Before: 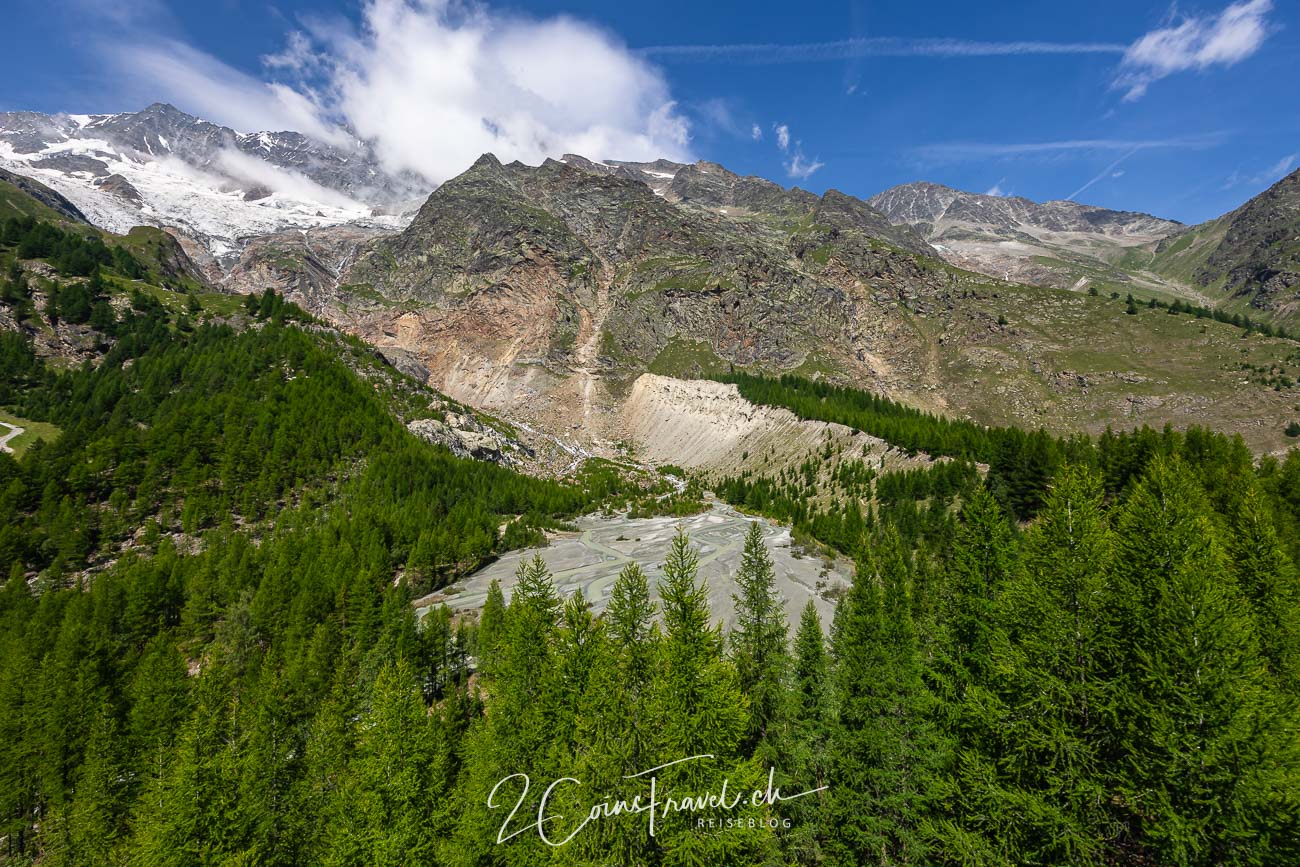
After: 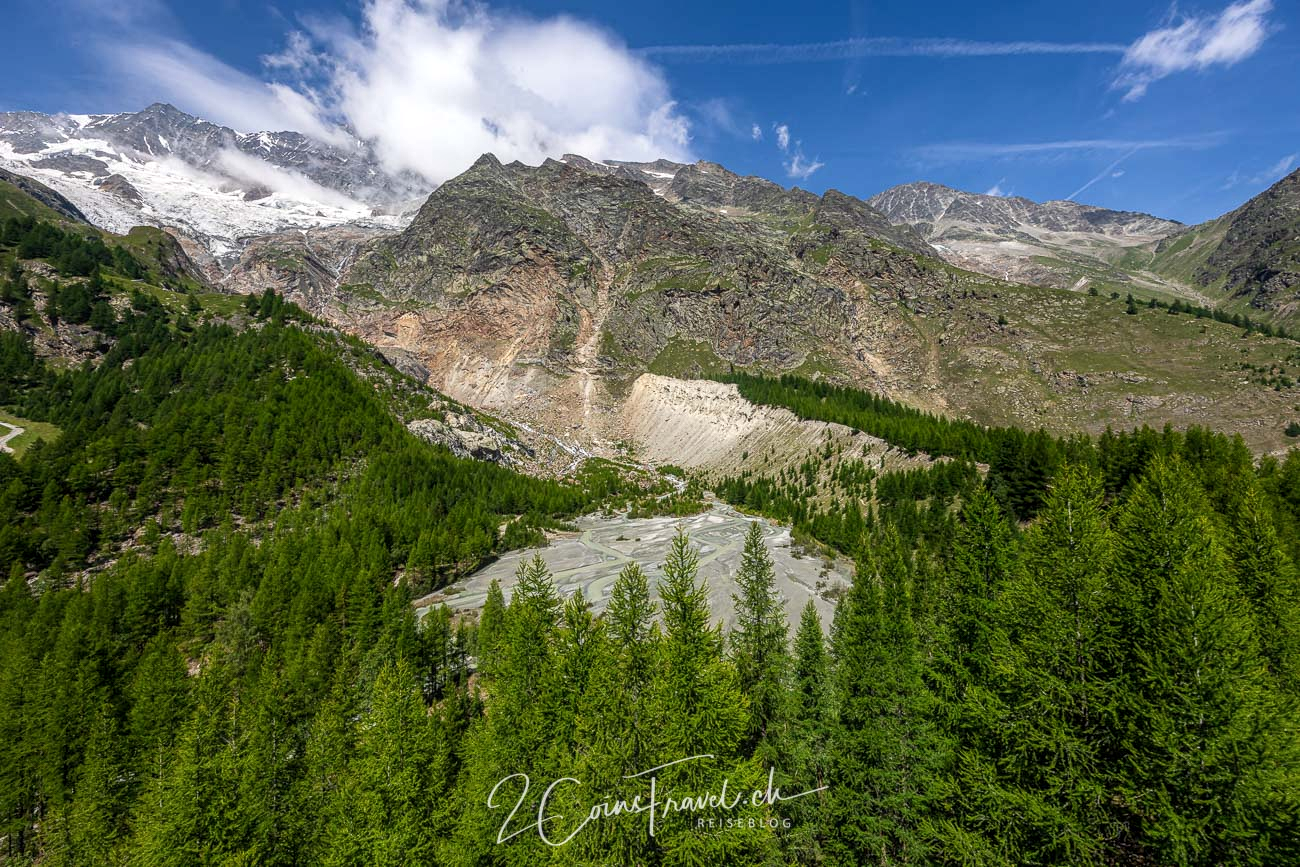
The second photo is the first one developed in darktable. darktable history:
local contrast: detail 130%
contrast equalizer: y [[0.5, 0.488, 0.462, 0.461, 0.491, 0.5], [0.5 ×6], [0.5 ×6], [0 ×6], [0 ×6]]
